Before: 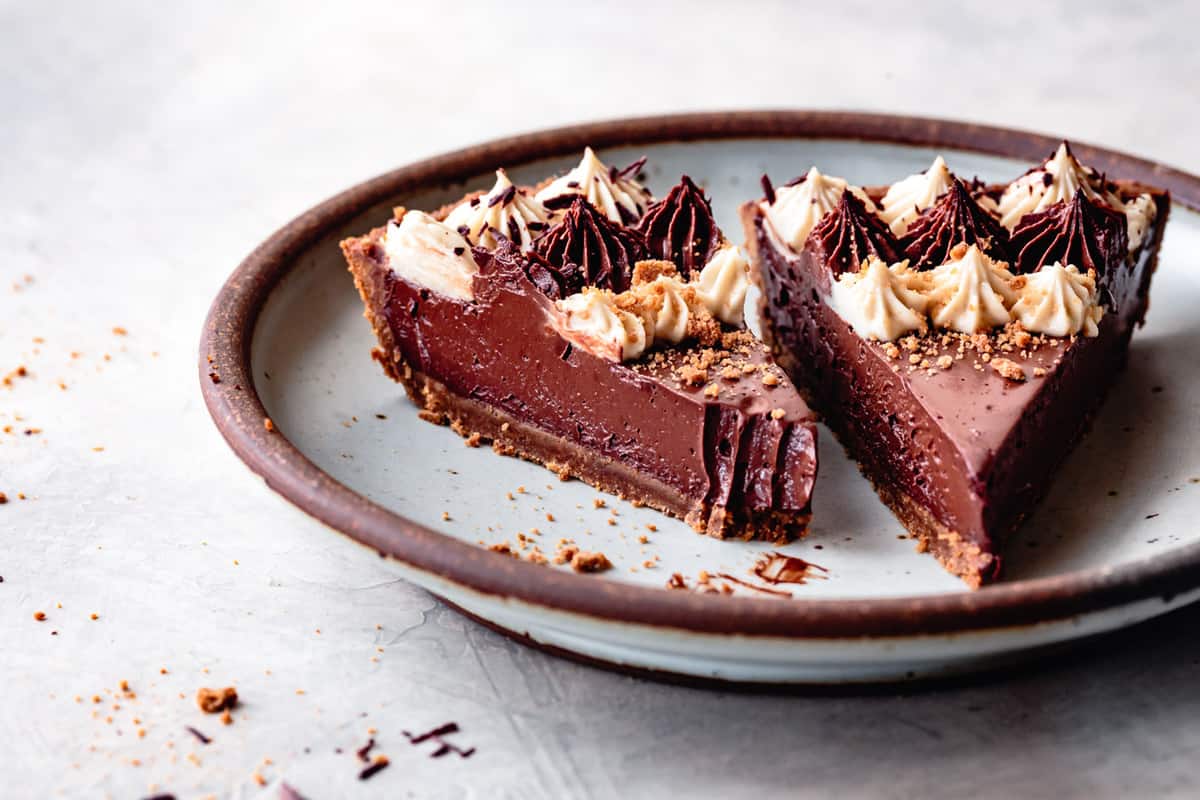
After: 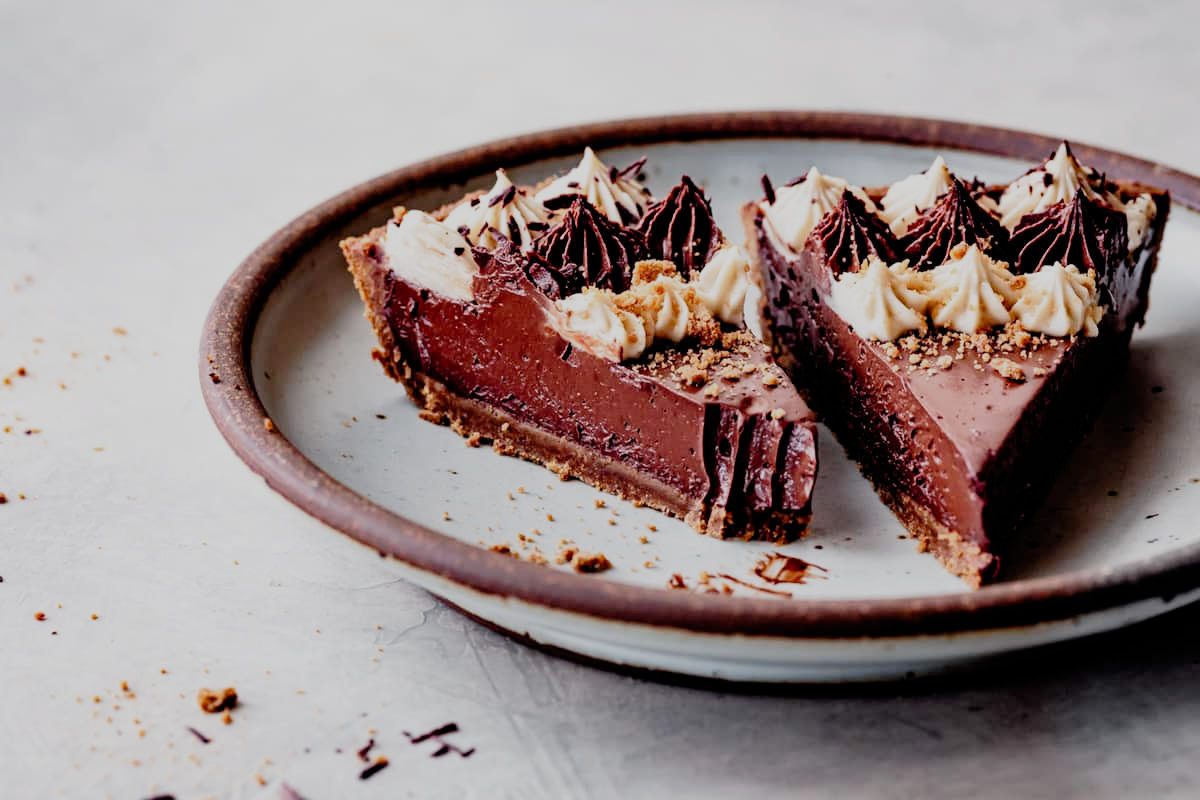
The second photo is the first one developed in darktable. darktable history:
filmic rgb: black relative exposure -7.65 EV, white relative exposure 4.56 EV, hardness 3.61, preserve chrominance no, color science v4 (2020), iterations of high-quality reconstruction 0, contrast in shadows soft, contrast in highlights soft
